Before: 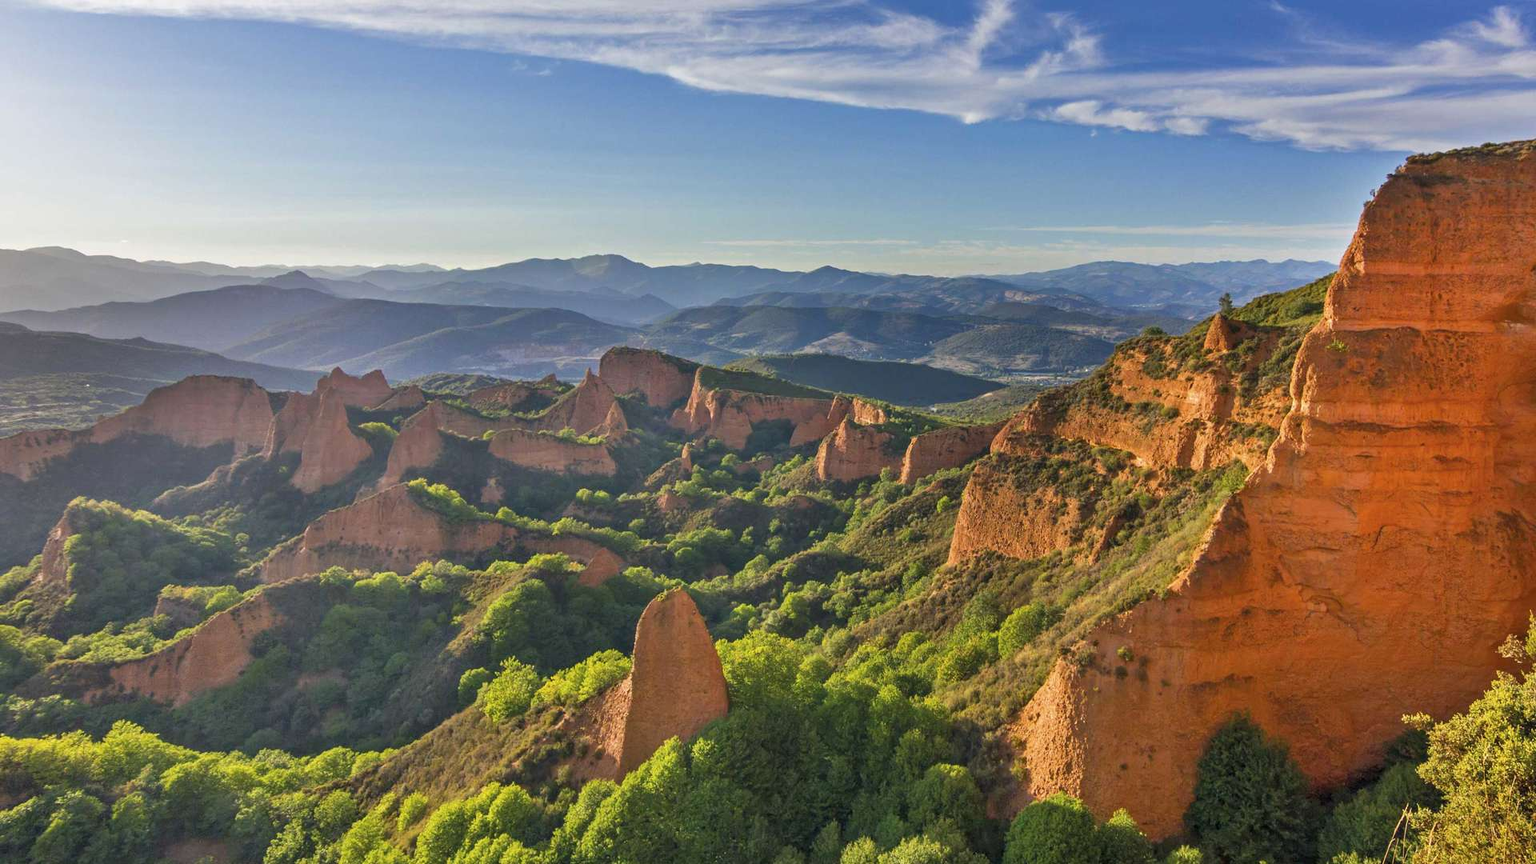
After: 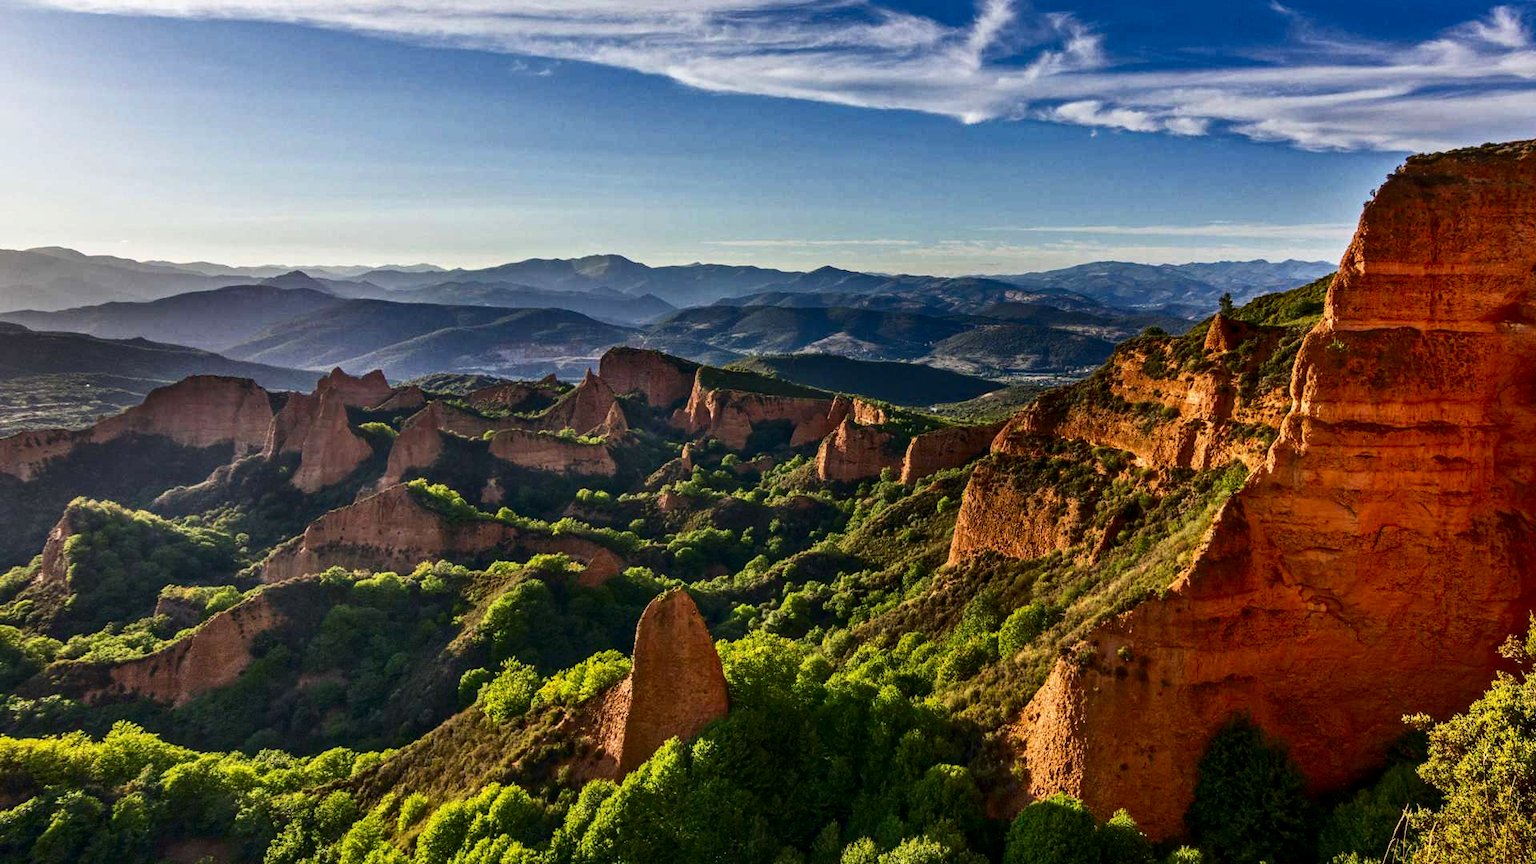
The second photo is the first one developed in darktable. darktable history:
local contrast: on, module defaults
contrast brightness saturation: contrast 0.24, brightness -0.24, saturation 0.14
